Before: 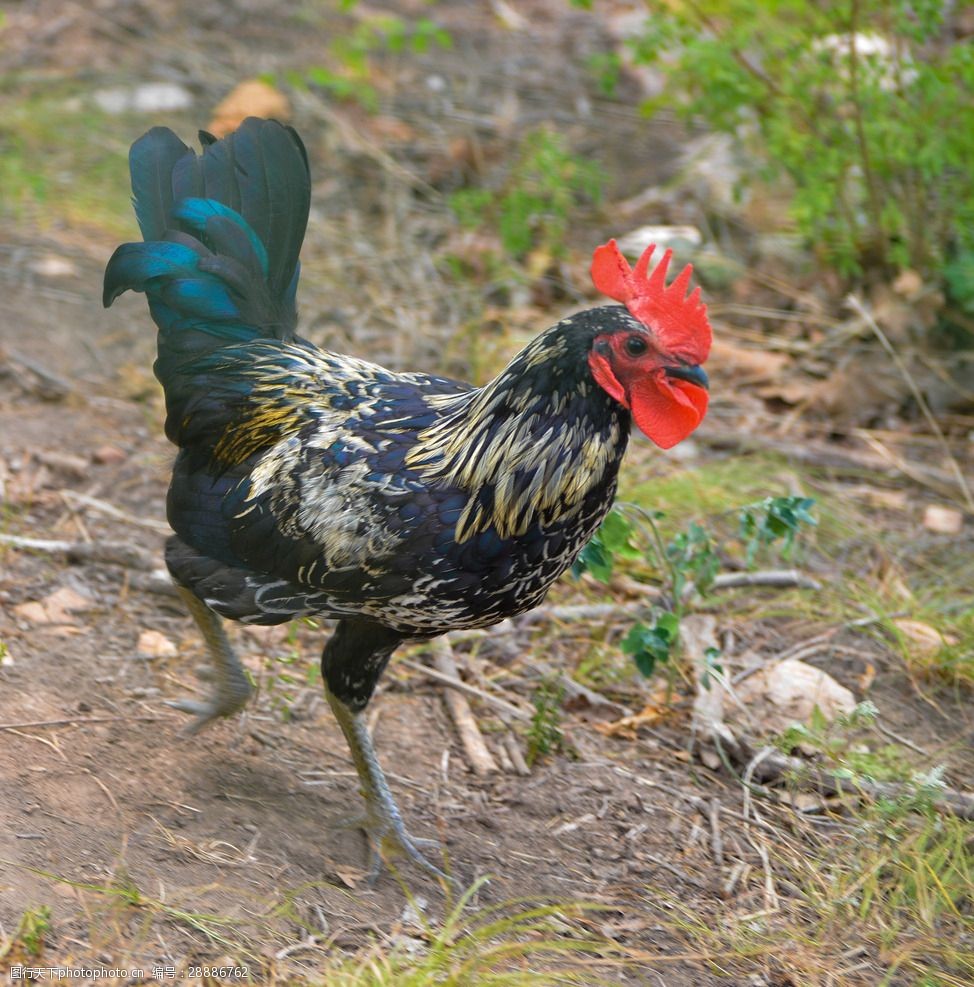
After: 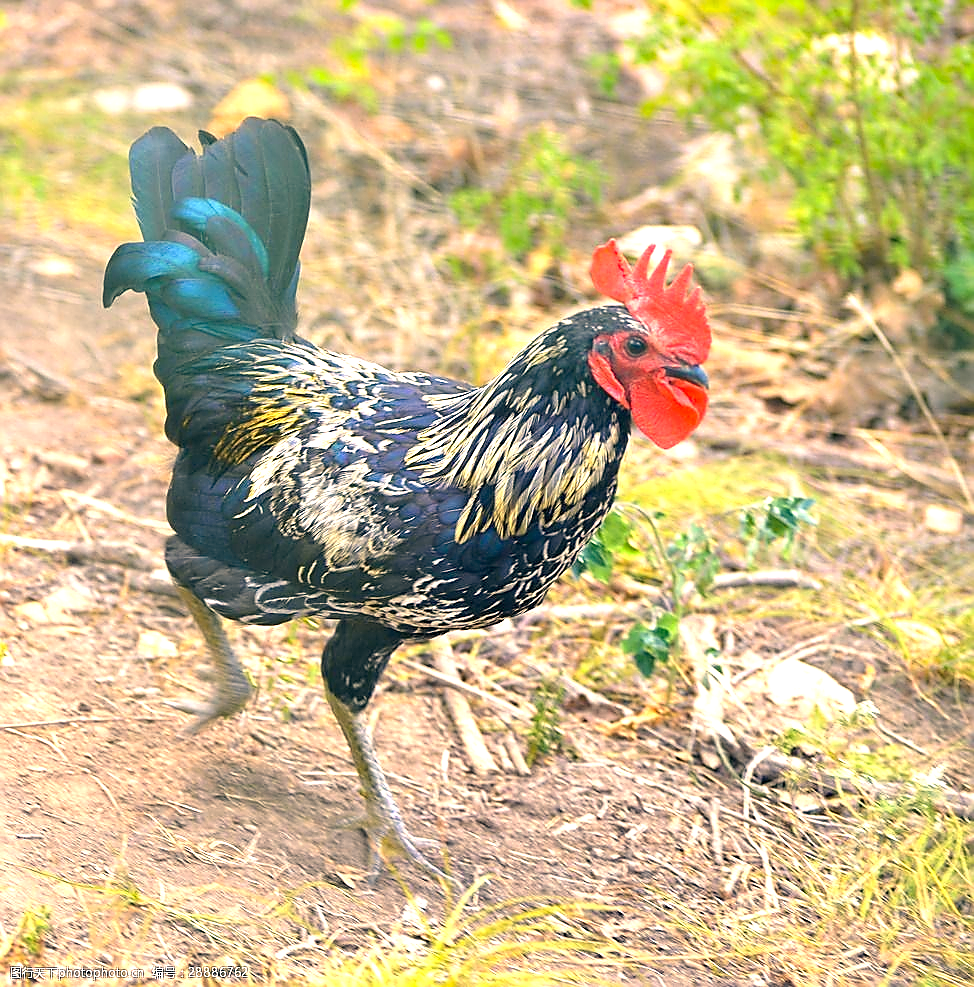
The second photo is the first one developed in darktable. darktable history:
sharpen: radius 1.4, amount 1.25, threshold 0.7
exposure: black level correction 0, exposure 1.3 EV, compensate highlight preservation false
color correction: highlights a* 10.32, highlights b* 14.66, shadows a* -9.59, shadows b* -15.02
